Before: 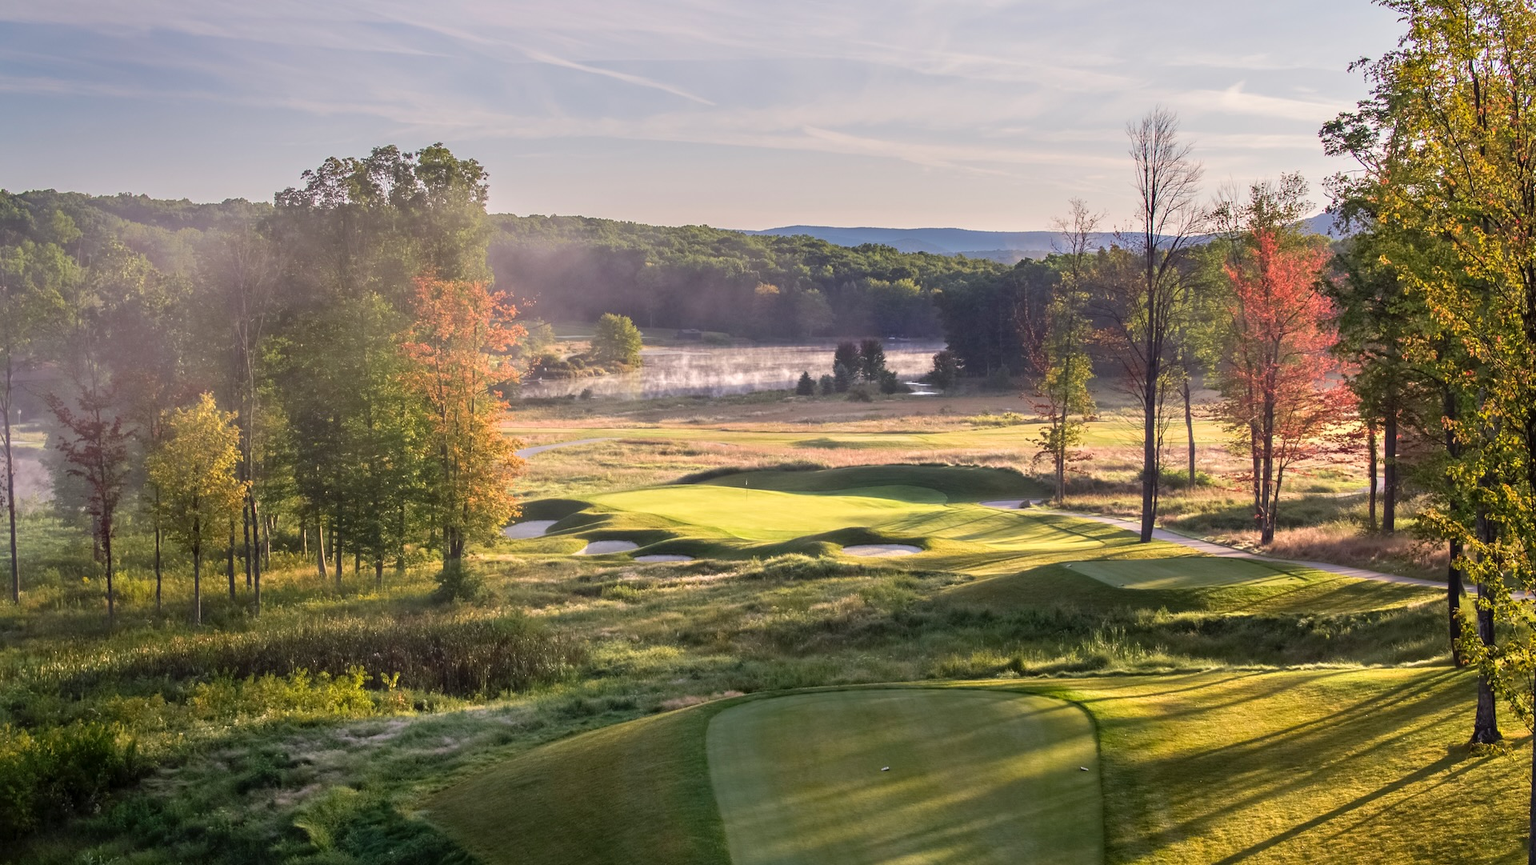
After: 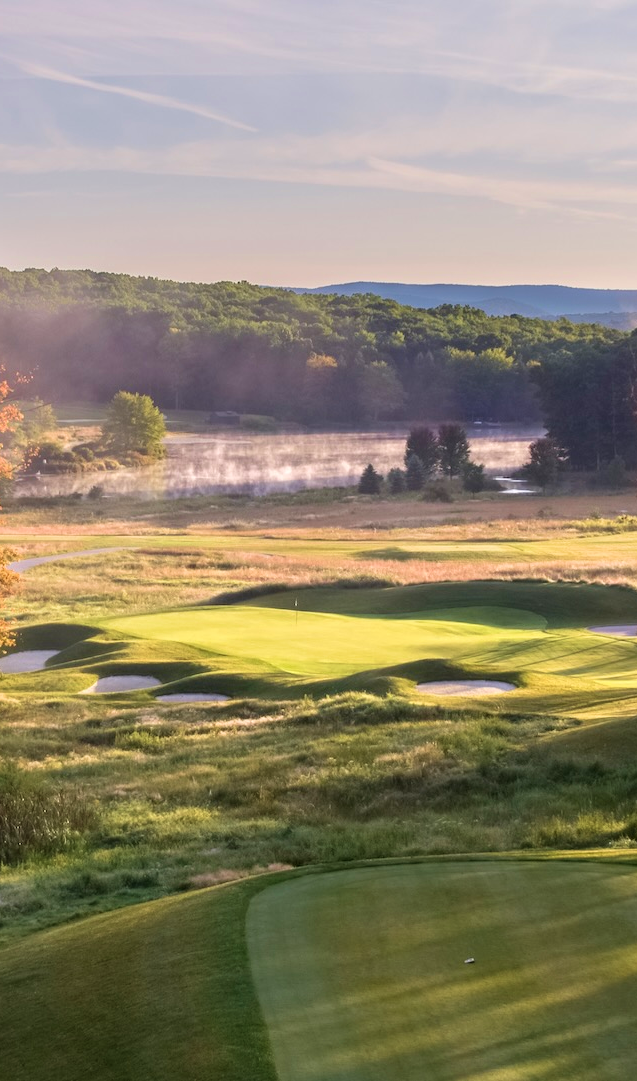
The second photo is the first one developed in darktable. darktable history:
crop: left 33.186%, right 33.622%
velvia: on, module defaults
